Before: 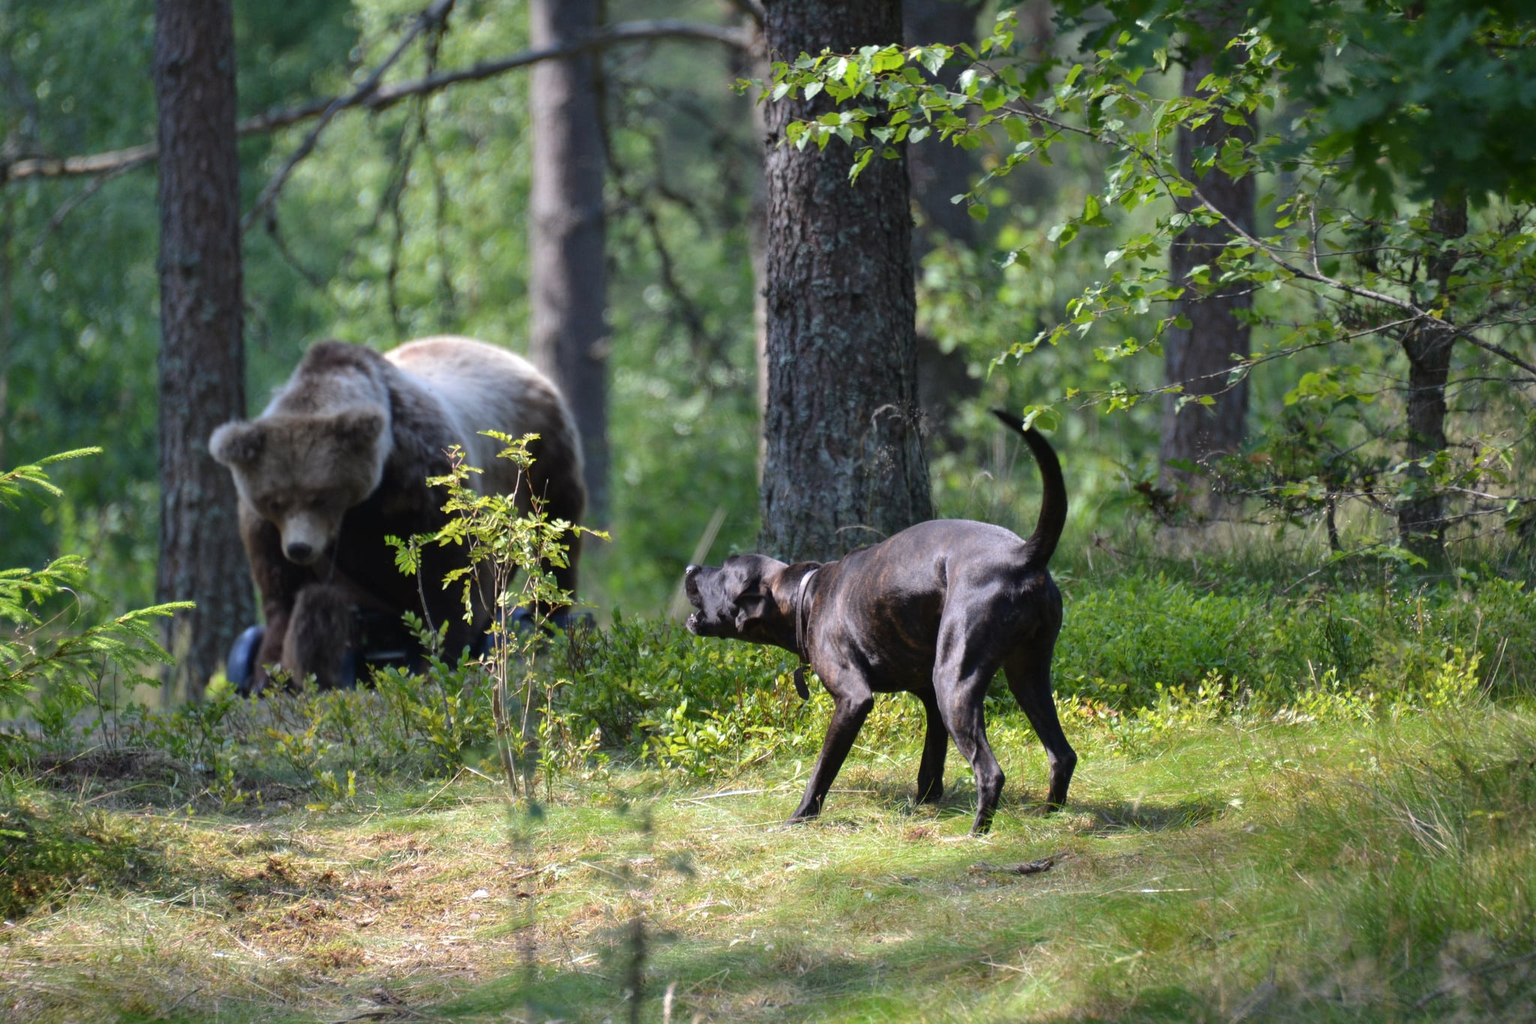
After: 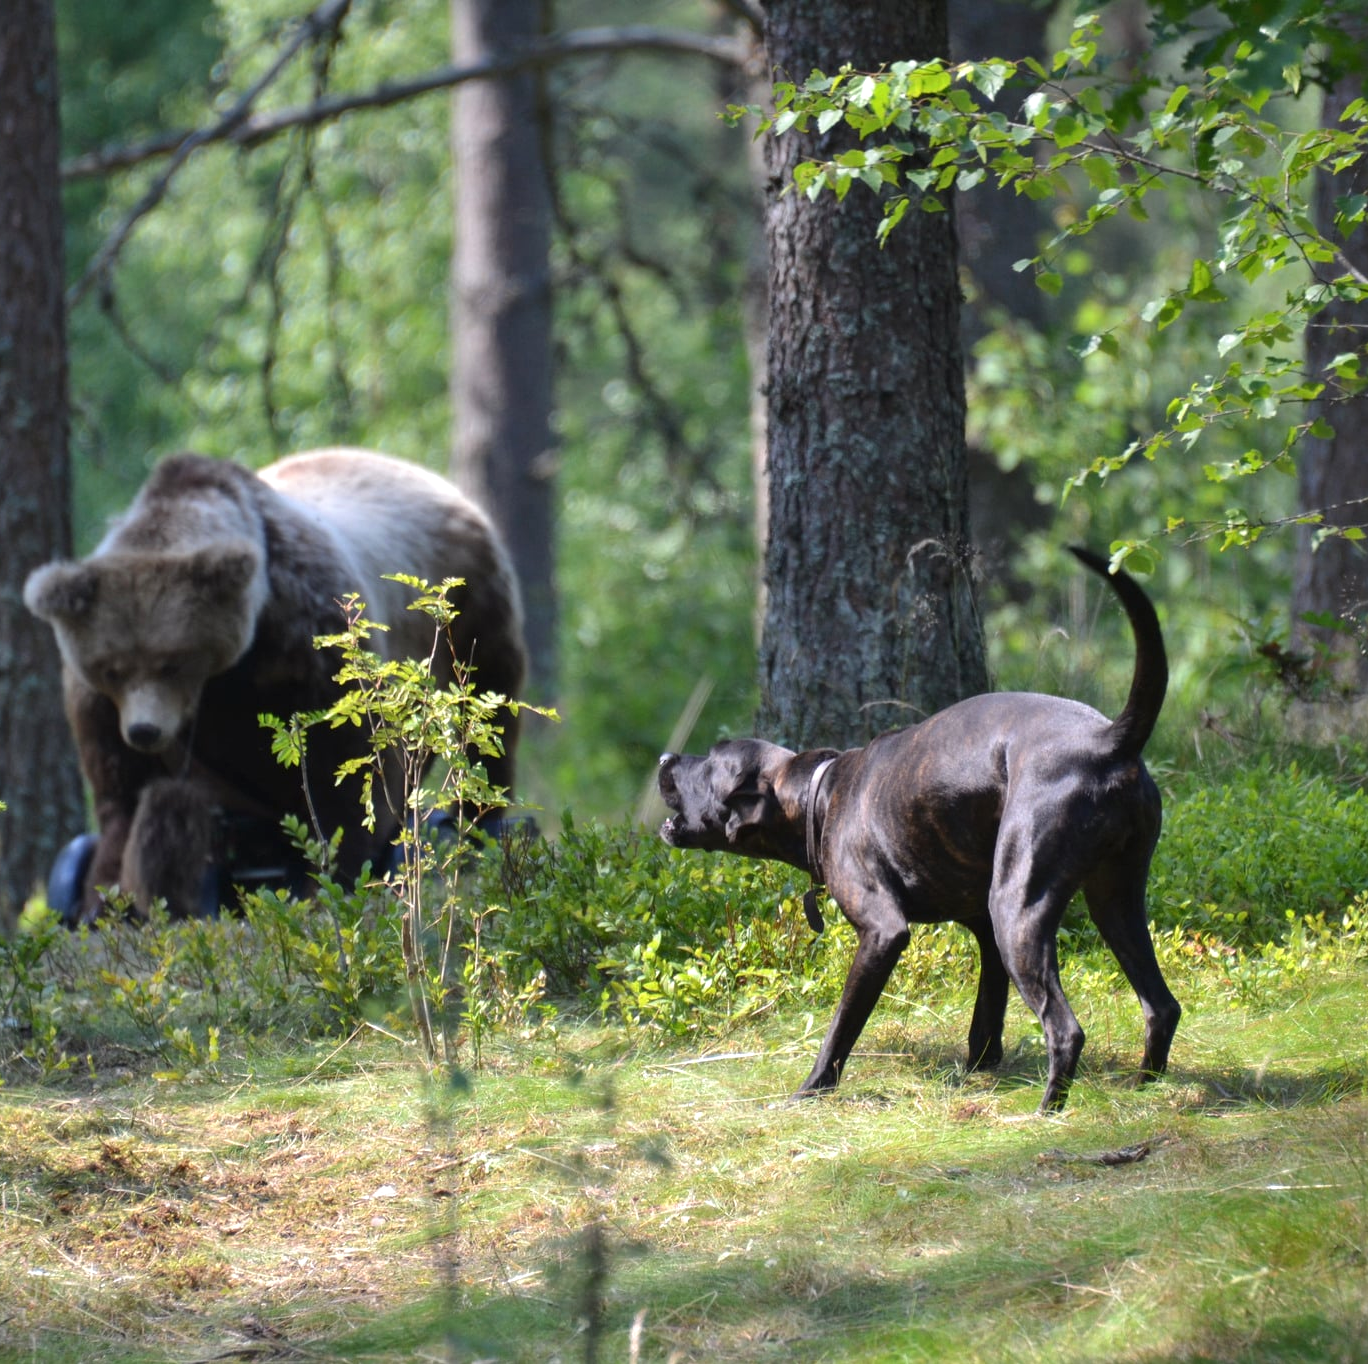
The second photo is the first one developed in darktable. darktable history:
exposure: exposure 0.2 EV, compensate highlight preservation false
crop and rotate: left 12.488%, right 20.701%
